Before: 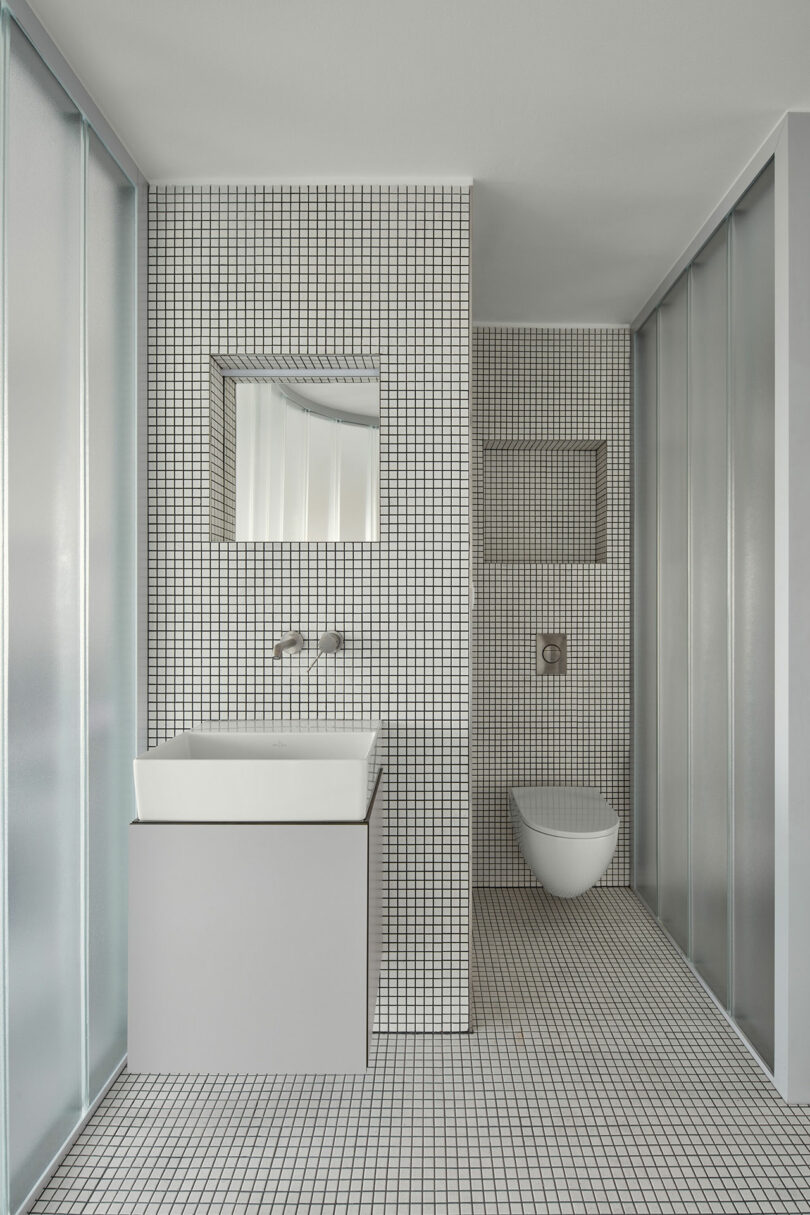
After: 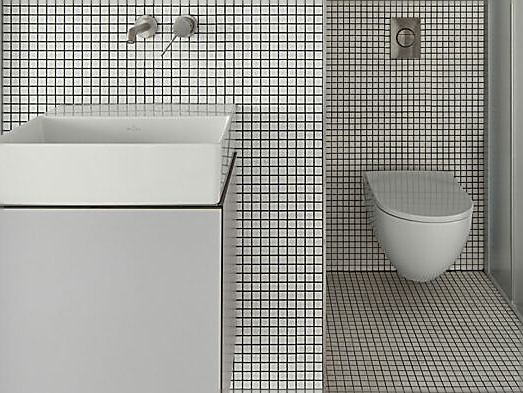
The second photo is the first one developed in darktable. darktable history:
sharpen: radius 1.4, amount 1.259, threshold 0.624
crop: left 18.127%, top 50.704%, right 17.182%, bottom 16.885%
